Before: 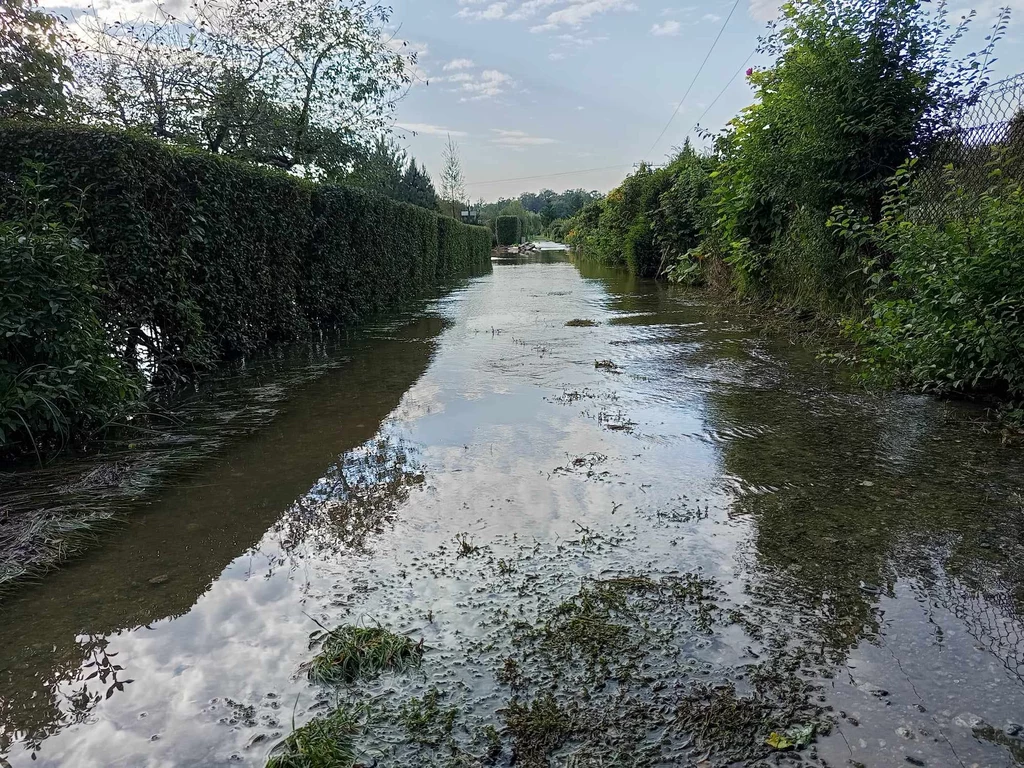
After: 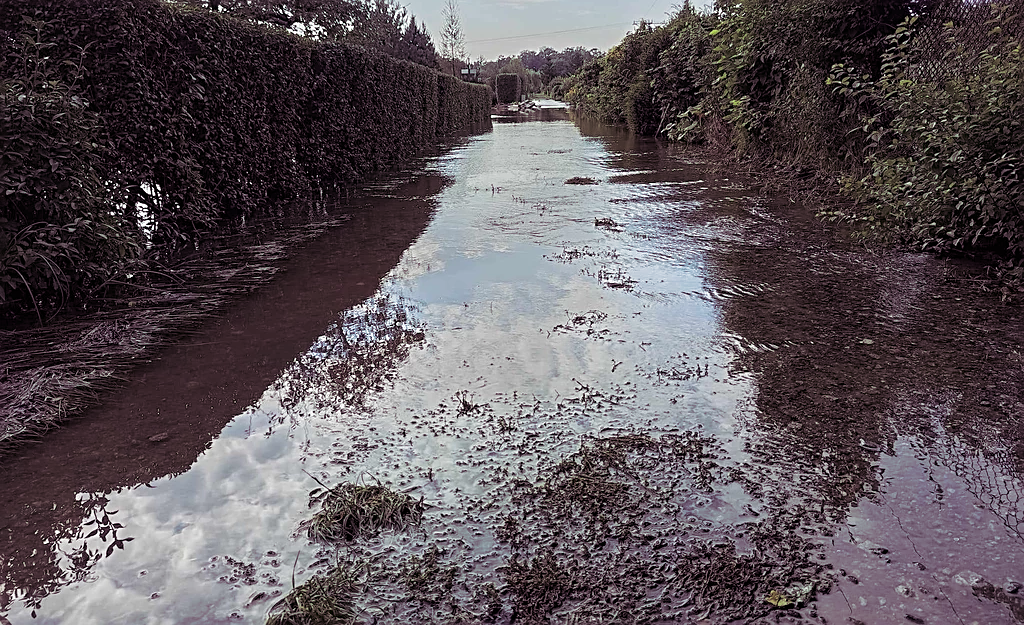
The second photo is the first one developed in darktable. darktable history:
crop and rotate: top 18.507%
split-toning: shadows › hue 316.8°, shadows › saturation 0.47, highlights › hue 201.6°, highlights › saturation 0, balance -41.97, compress 28.01%
sharpen: on, module defaults
